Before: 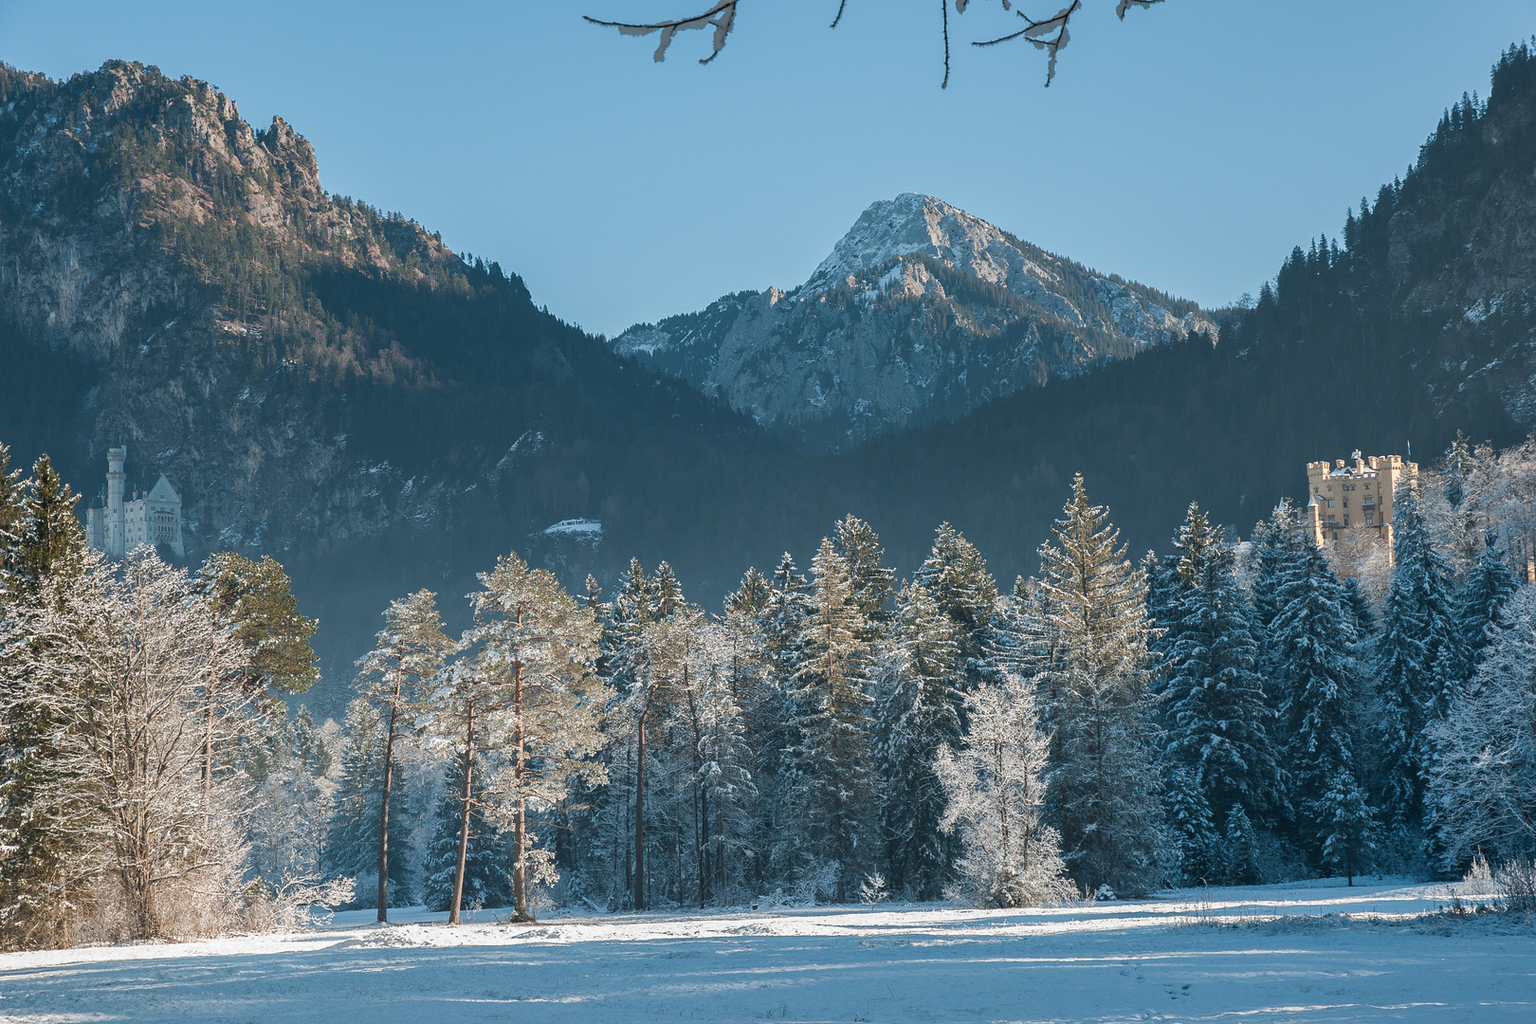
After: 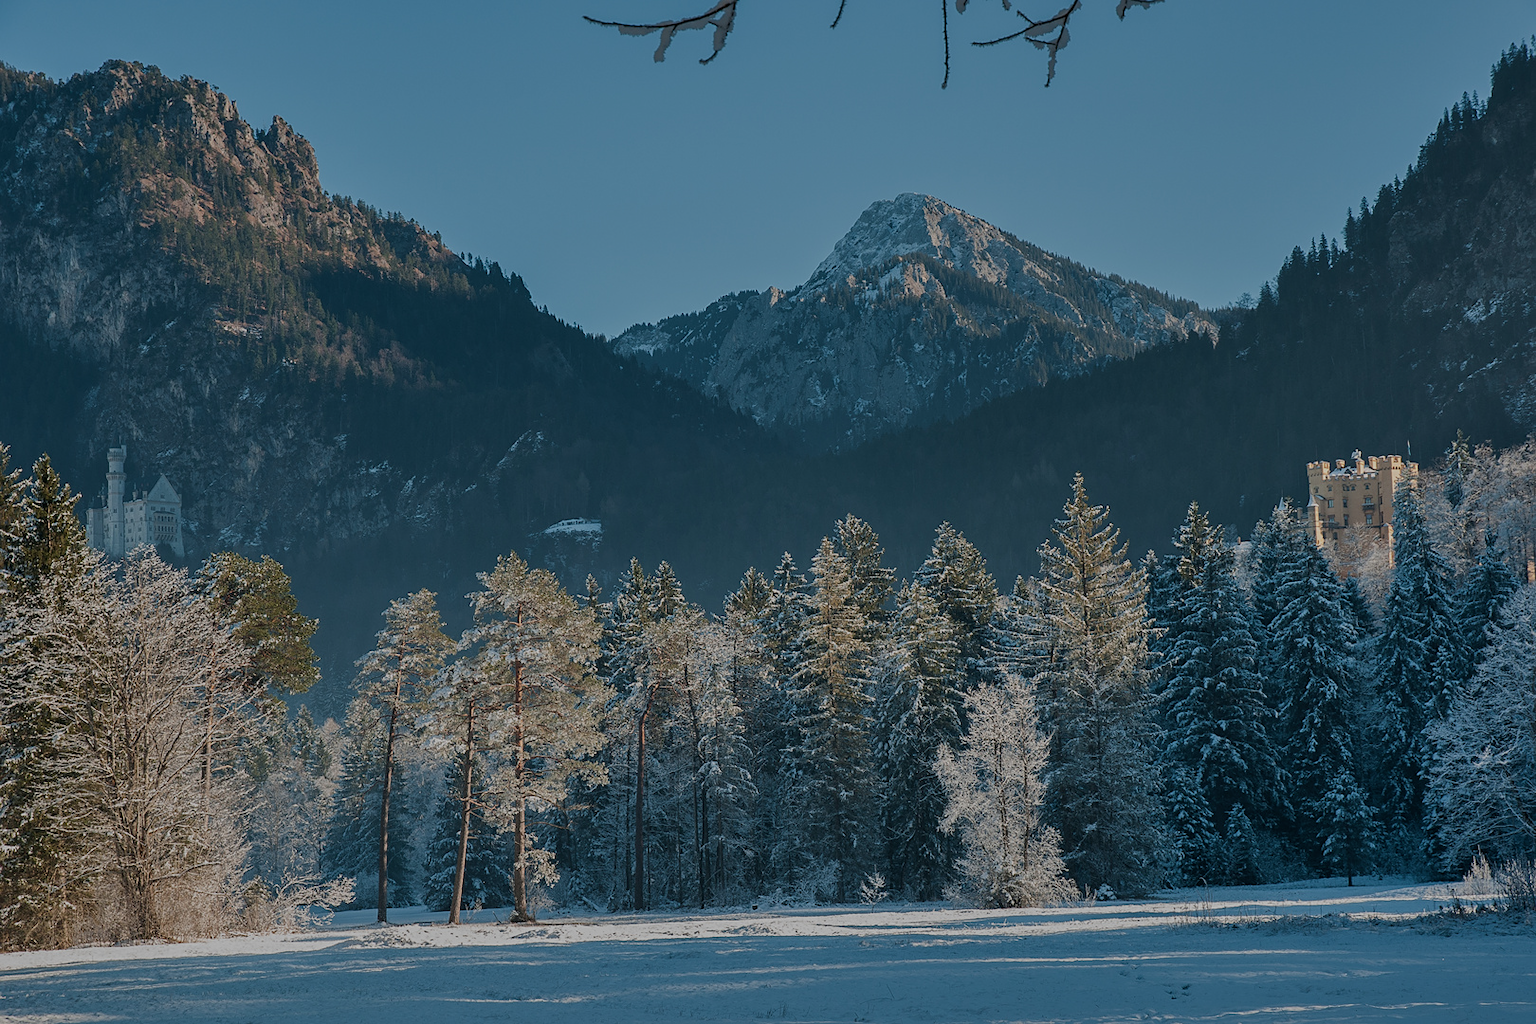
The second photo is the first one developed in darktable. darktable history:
exposure: black level correction 0.001, exposure 0.499 EV, compensate exposure bias true, compensate highlight preservation false
sharpen: amount 0.212
shadows and highlights: shadows 37.69, highlights -26.75, soften with gaussian
velvia: on, module defaults
